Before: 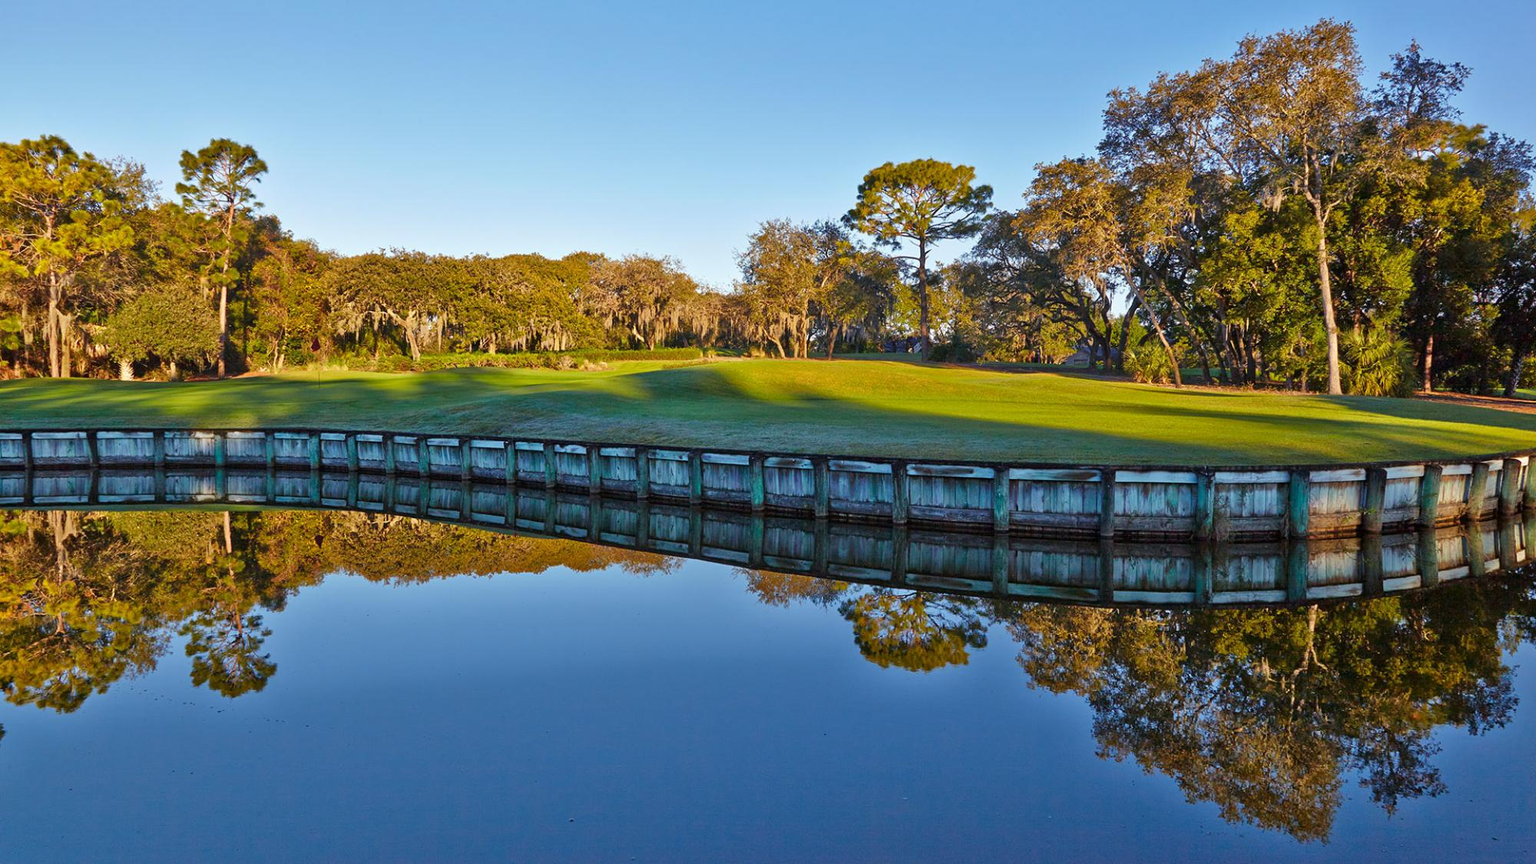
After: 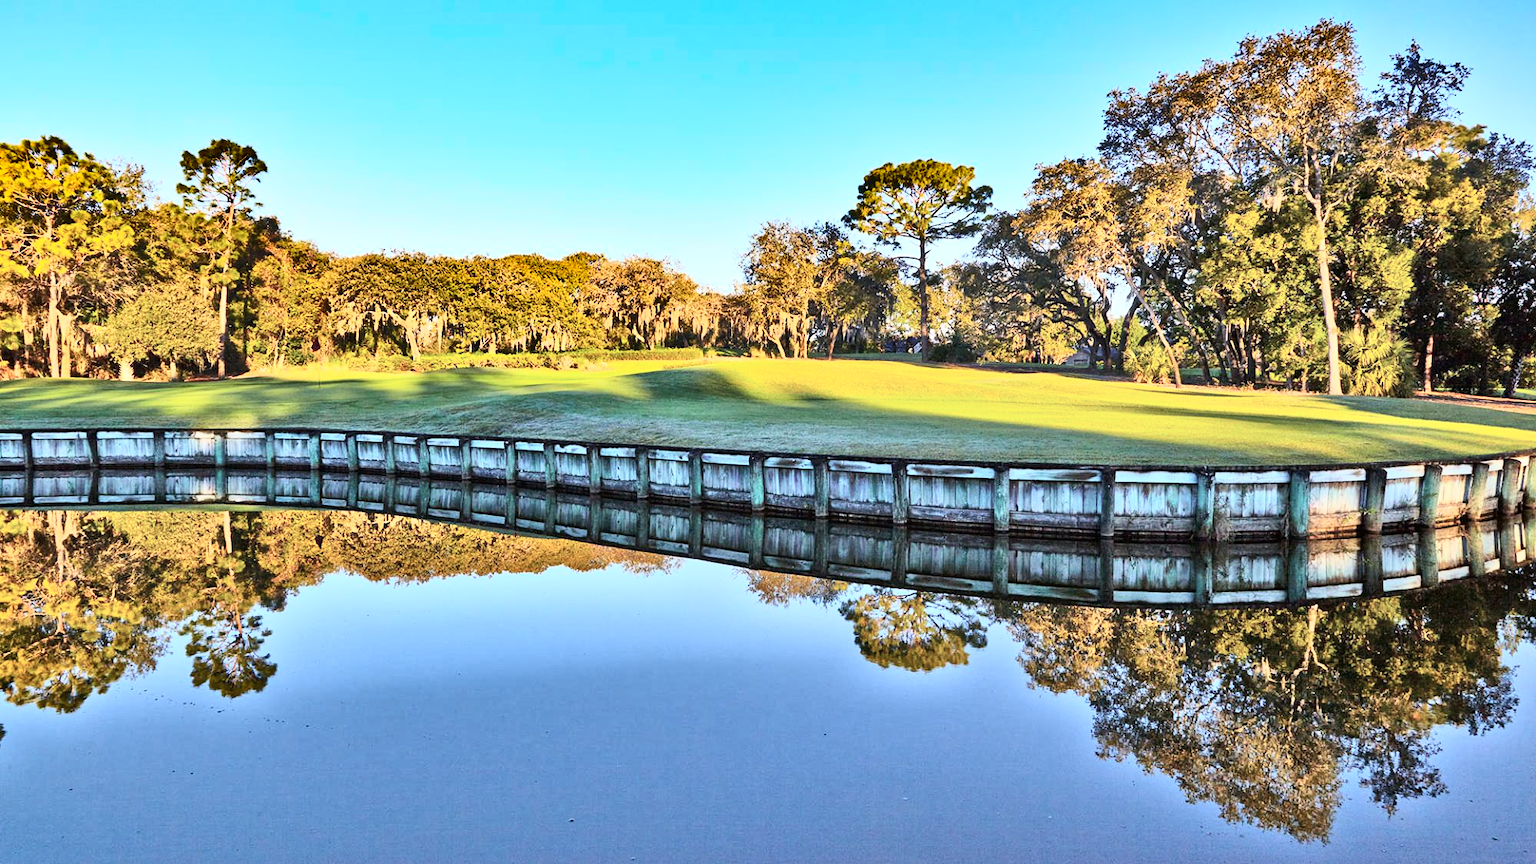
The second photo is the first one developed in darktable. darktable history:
shadows and highlights: white point adjustment 0.112, highlights -70.89, soften with gaussian
tone curve: curves: ch0 [(0, 0) (0.003, 0.003) (0.011, 0.011) (0.025, 0.026) (0.044, 0.045) (0.069, 0.087) (0.1, 0.141) (0.136, 0.202) (0.177, 0.271) (0.224, 0.357) (0.277, 0.461) (0.335, 0.583) (0.399, 0.685) (0.468, 0.782) (0.543, 0.867) (0.623, 0.927) (0.709, 0.96) (0.801, 0.975) (0.898, 0.987) (1, 1)], color space Lab, independent channels, preserve colors none
